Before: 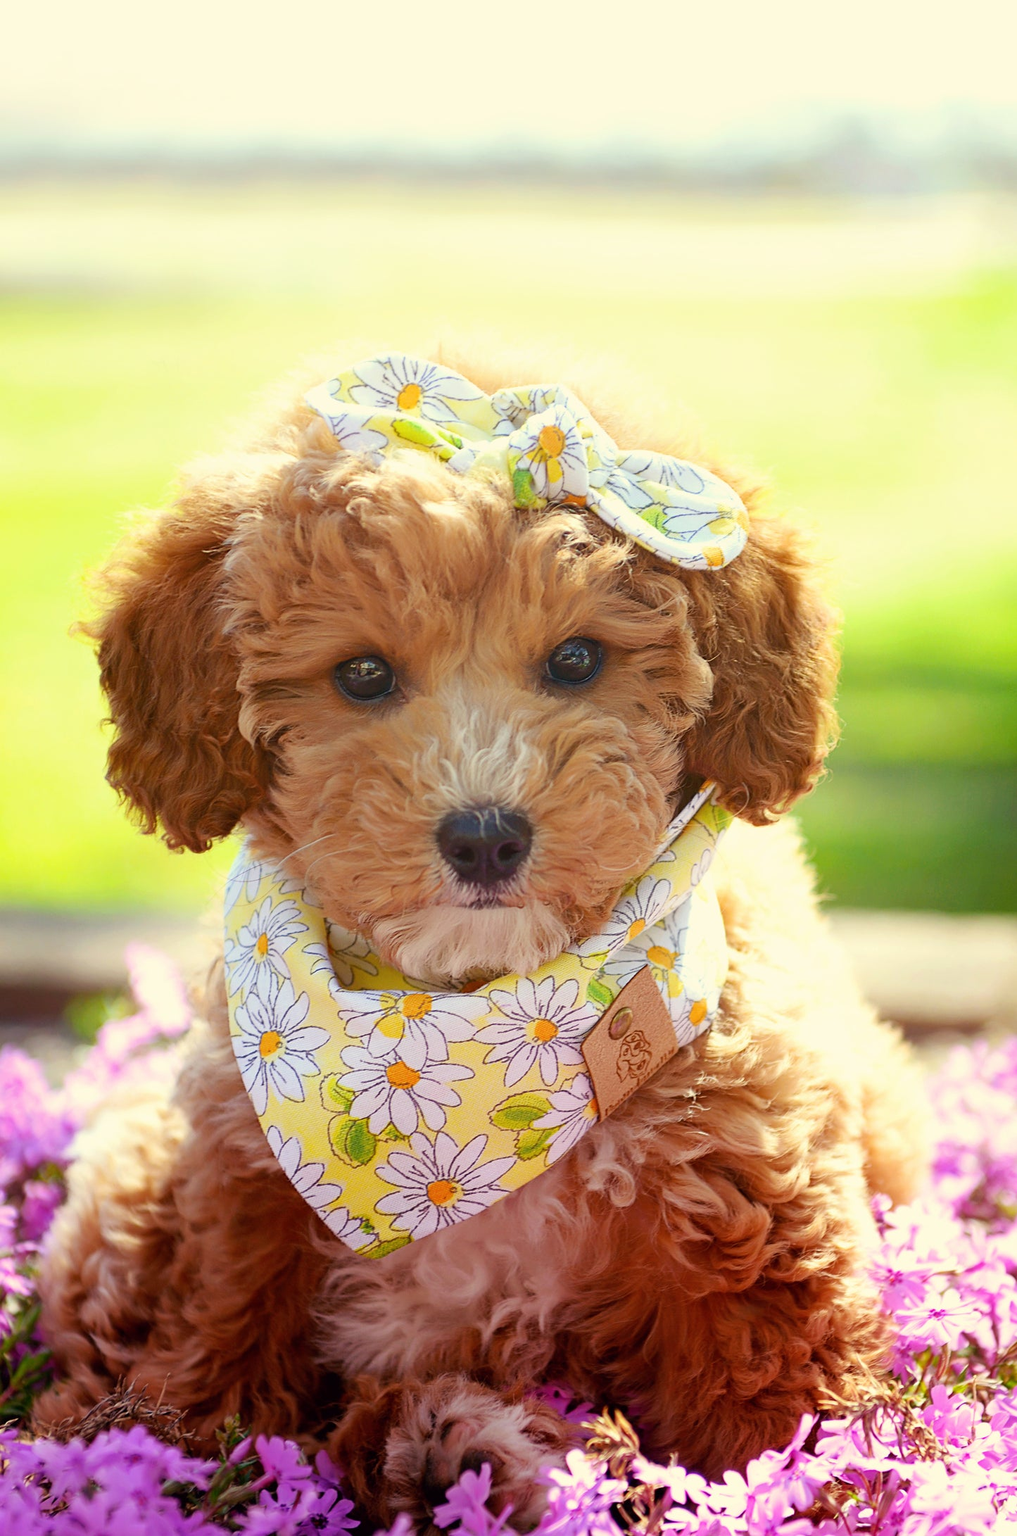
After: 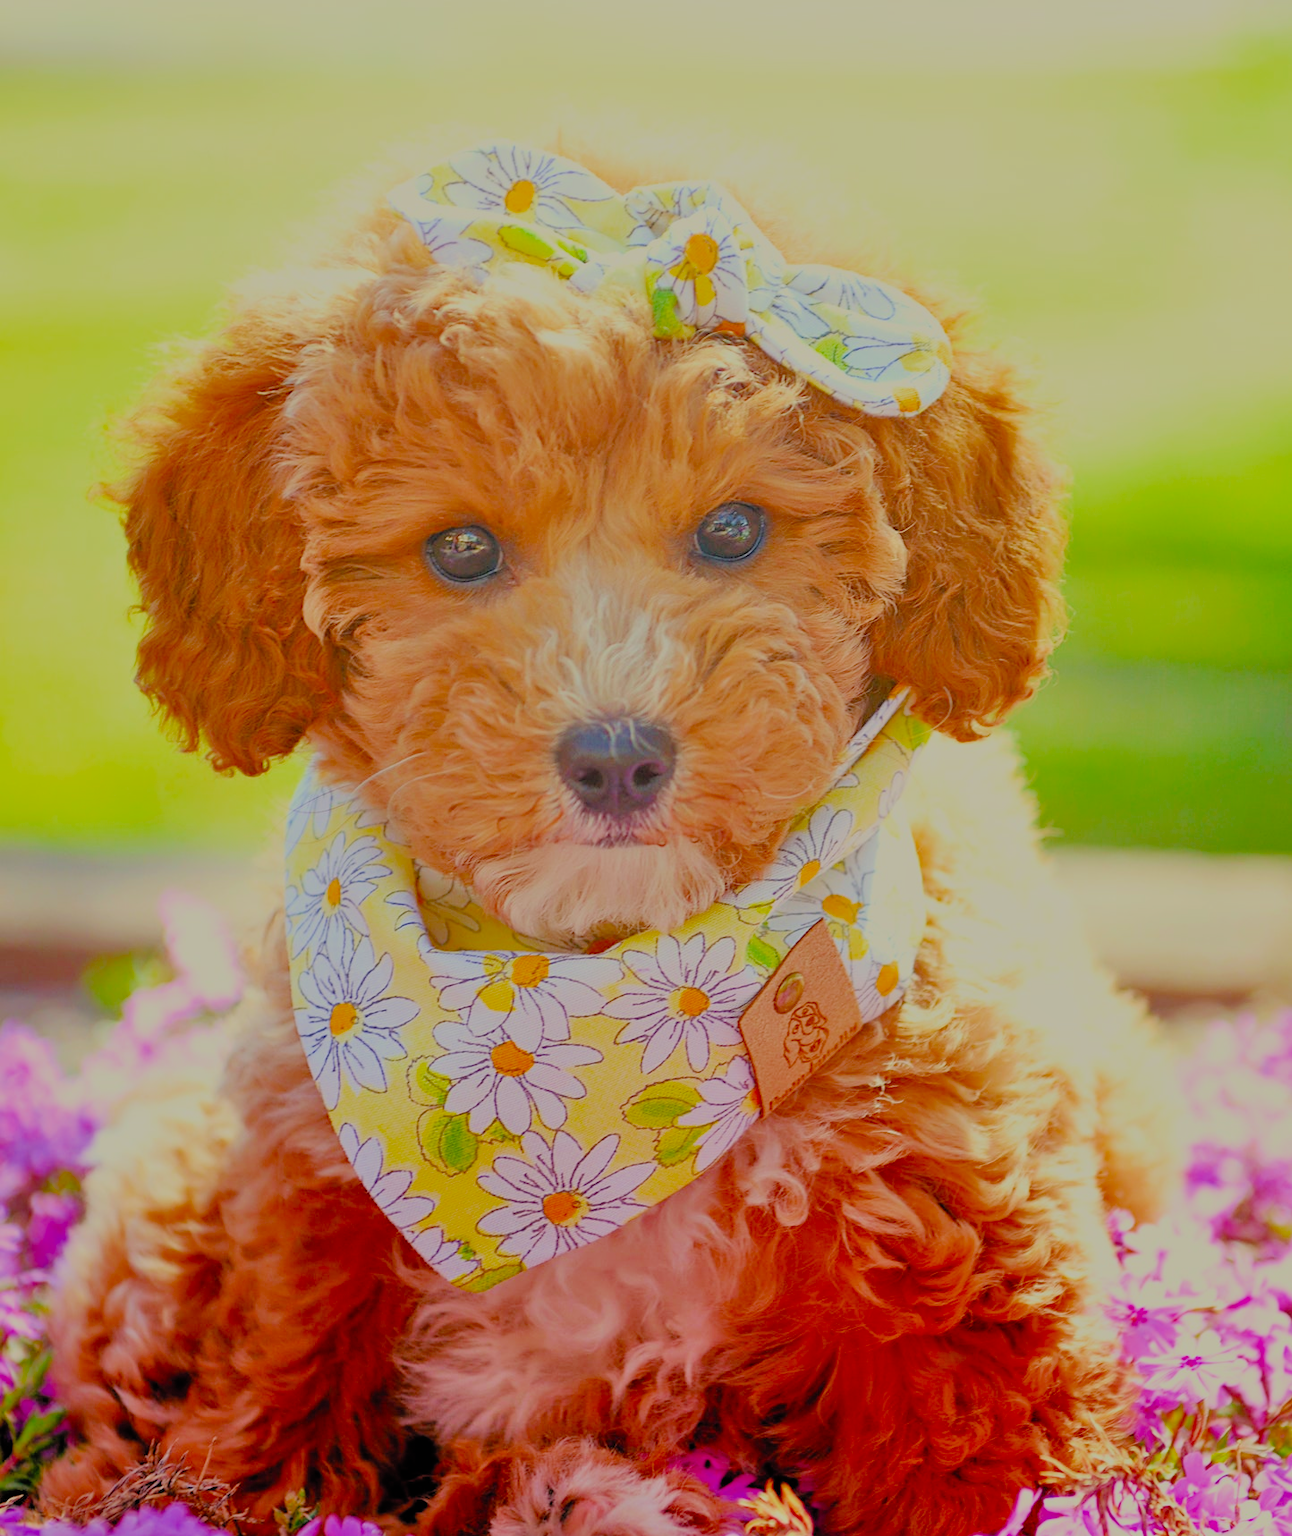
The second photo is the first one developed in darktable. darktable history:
crop and rotate: top 15.774%, bottom 5.506%
white balance: emerald 1
filmic rgb: white relative exposure 8 EV, threshold 3 EV, hardness 2.44, latitude 10.07%, contrast 0.72, highlights saturation mix 10%, shadows ↔ highlights balance 1.38%, color science v4 (2020), enable highlight reconstruction true
tone equalizer: -7 EV 0.15 EV, -6 EV 0.6 EV, -5 EV 1.15 EV, -4 EV 1.33 EV, -3 EV 1.15 EV, -2 EV 0.6 EV, -1 EV 0.15 EV, mask exposure compensation -0.5 EV
